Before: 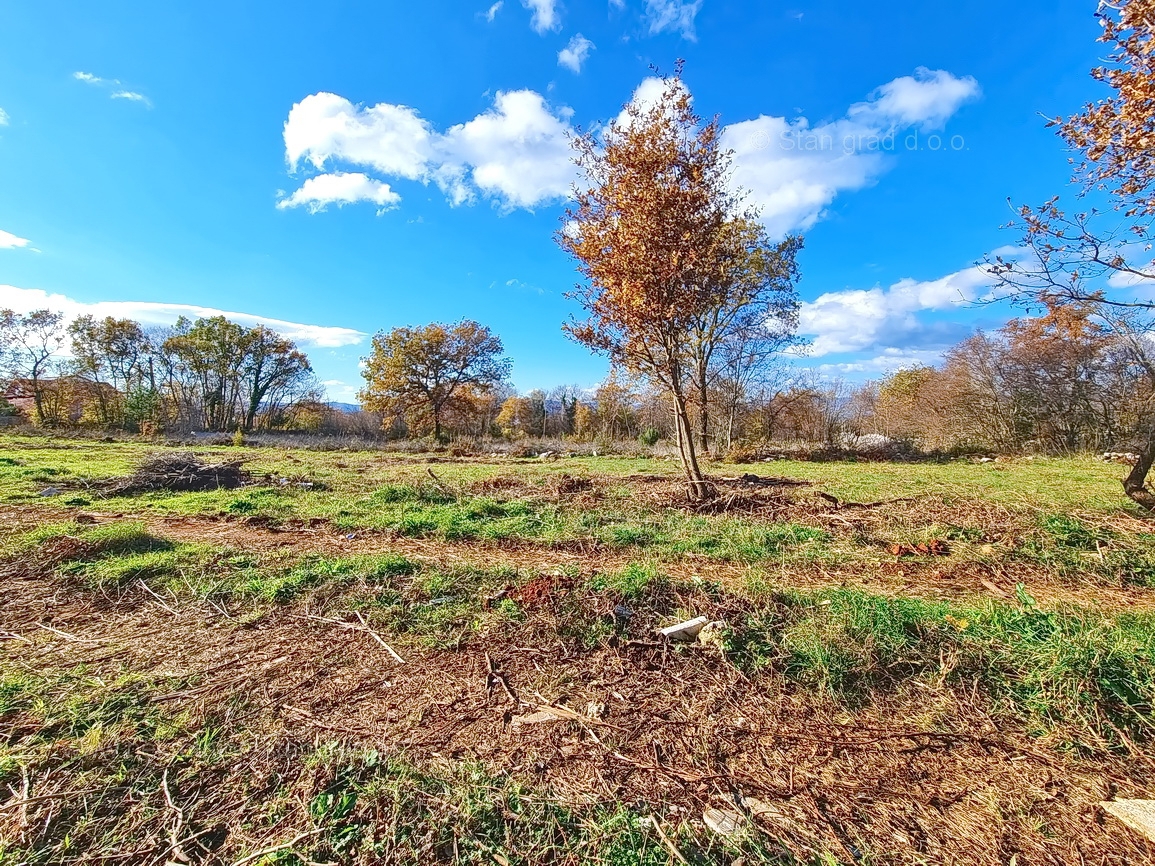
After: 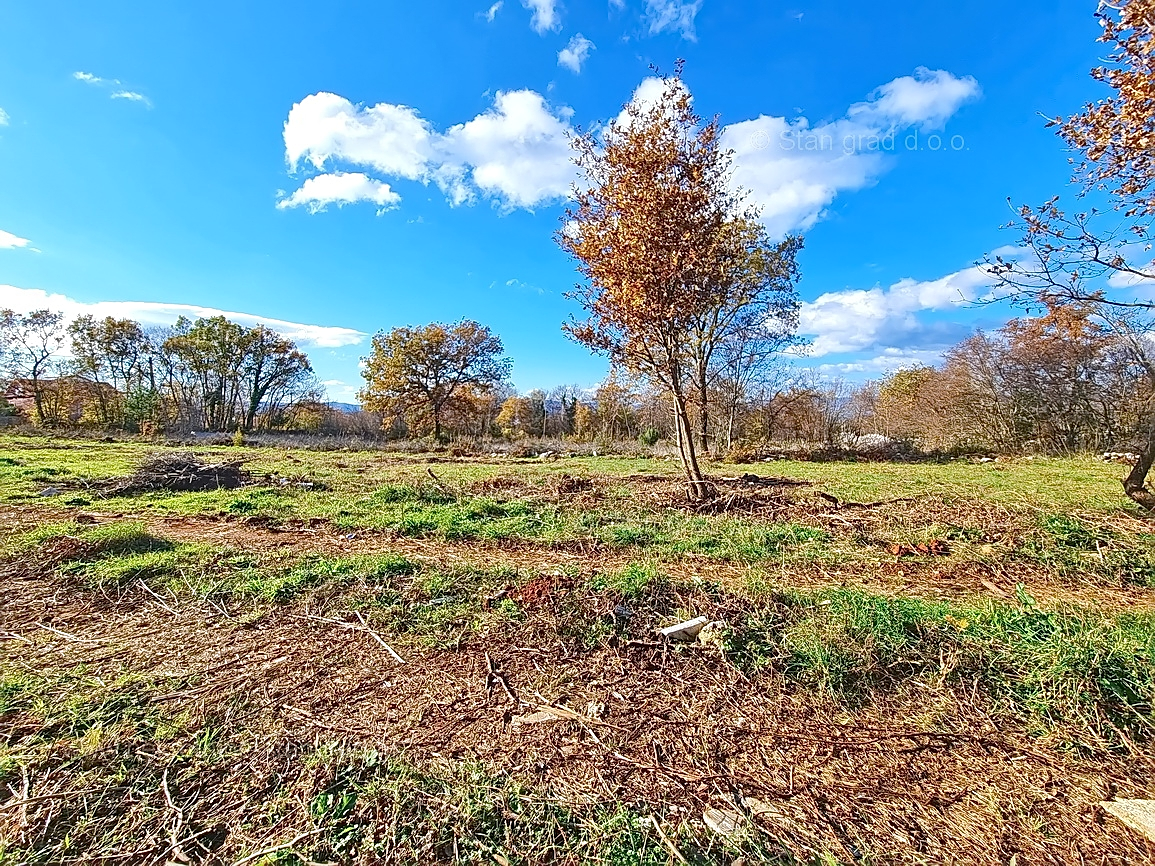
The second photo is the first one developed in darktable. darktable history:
sharpen: on, module defaults
tone equalizer: mask exposure compensation -0.493 EV
